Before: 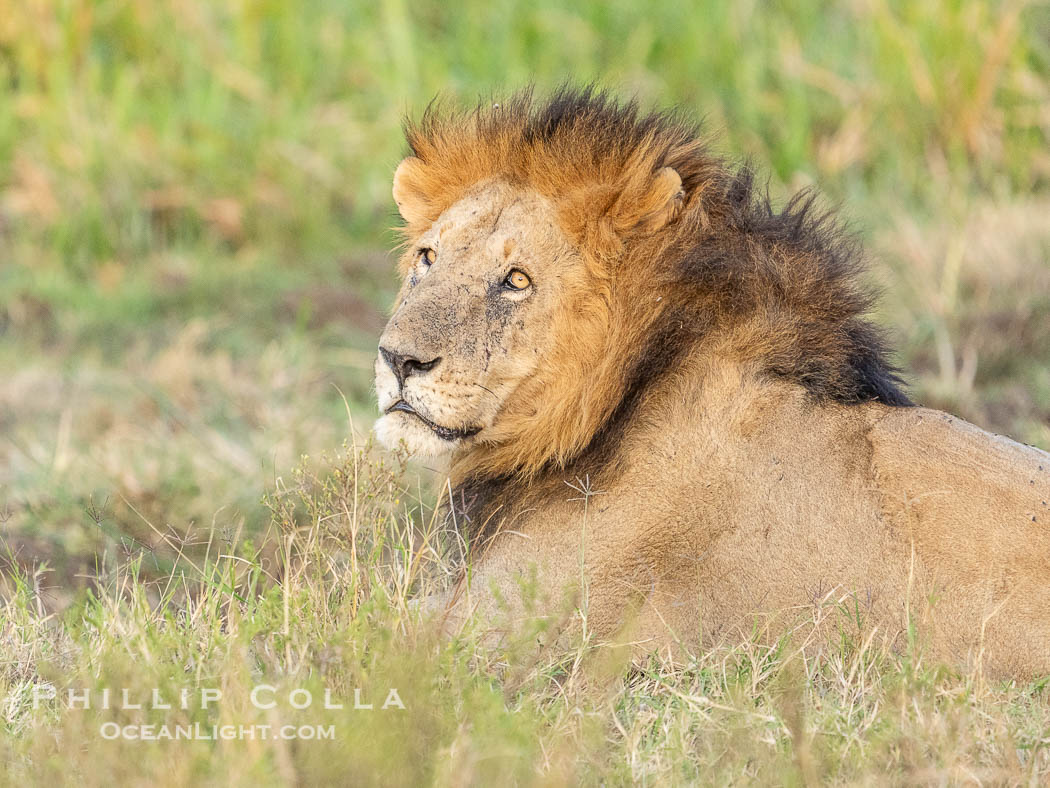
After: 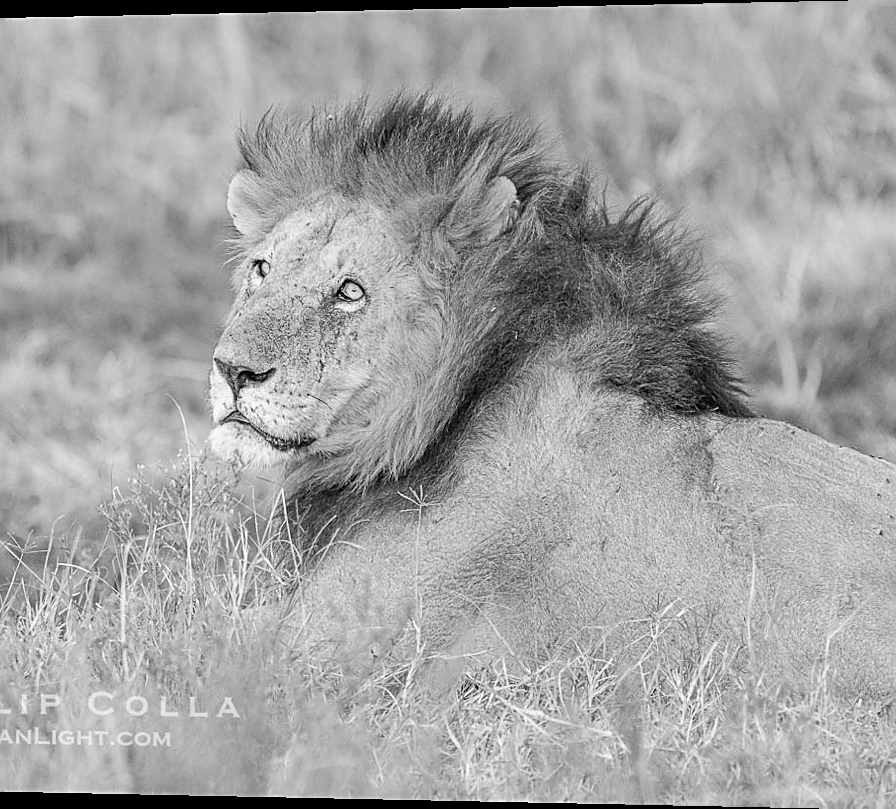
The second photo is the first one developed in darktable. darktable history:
crop and rotate: left 14.584%
rotate and perspective: lens shift (horizontal) -0.055, automatic cropping off
monochrome: a -4.13, b 5.16, size 1
sharpen: on, module defaults
